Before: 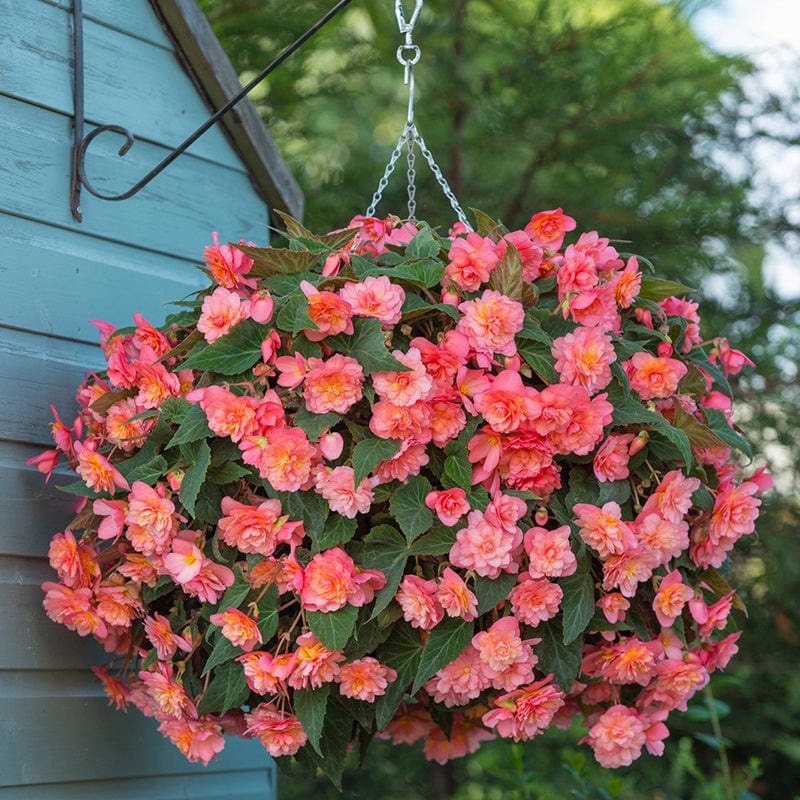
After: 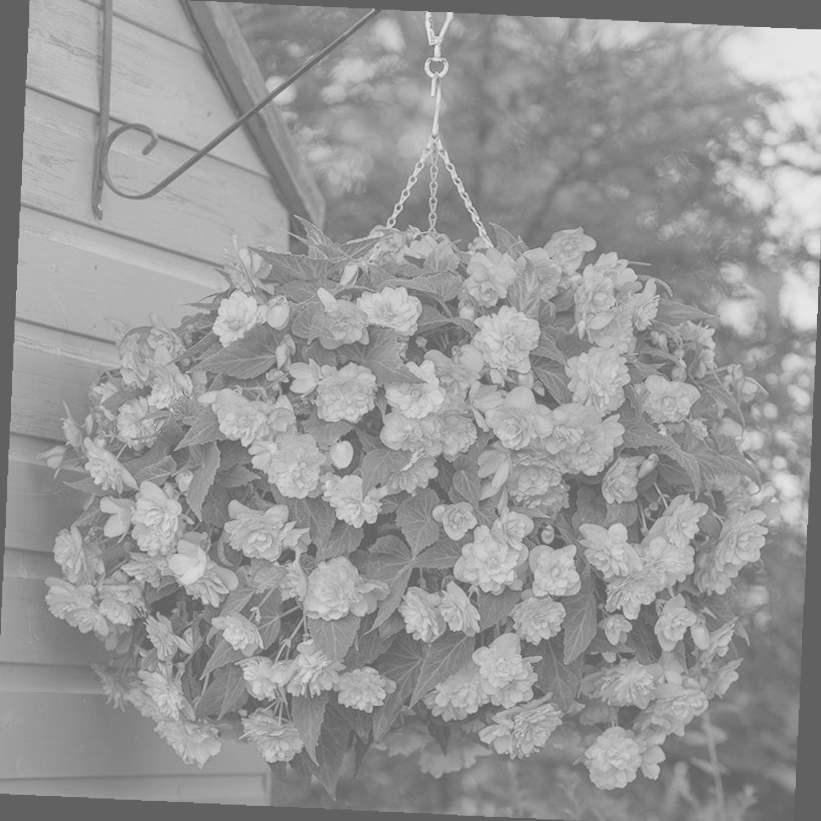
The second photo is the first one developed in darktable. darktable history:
local contrast: mode bilateral grid, contrast 20, coarseness 50, detail 132%, midtone range 0.2
crop and rotate: angle -0.5°
rotate and perspective: rotation 2.17°, automatic cropping off
white balance: red 1, blue 1
colorize: saturation 51%, source mix 50.67%, lightness 50.67%
monochrome: a 32, b 64, size 2.3
